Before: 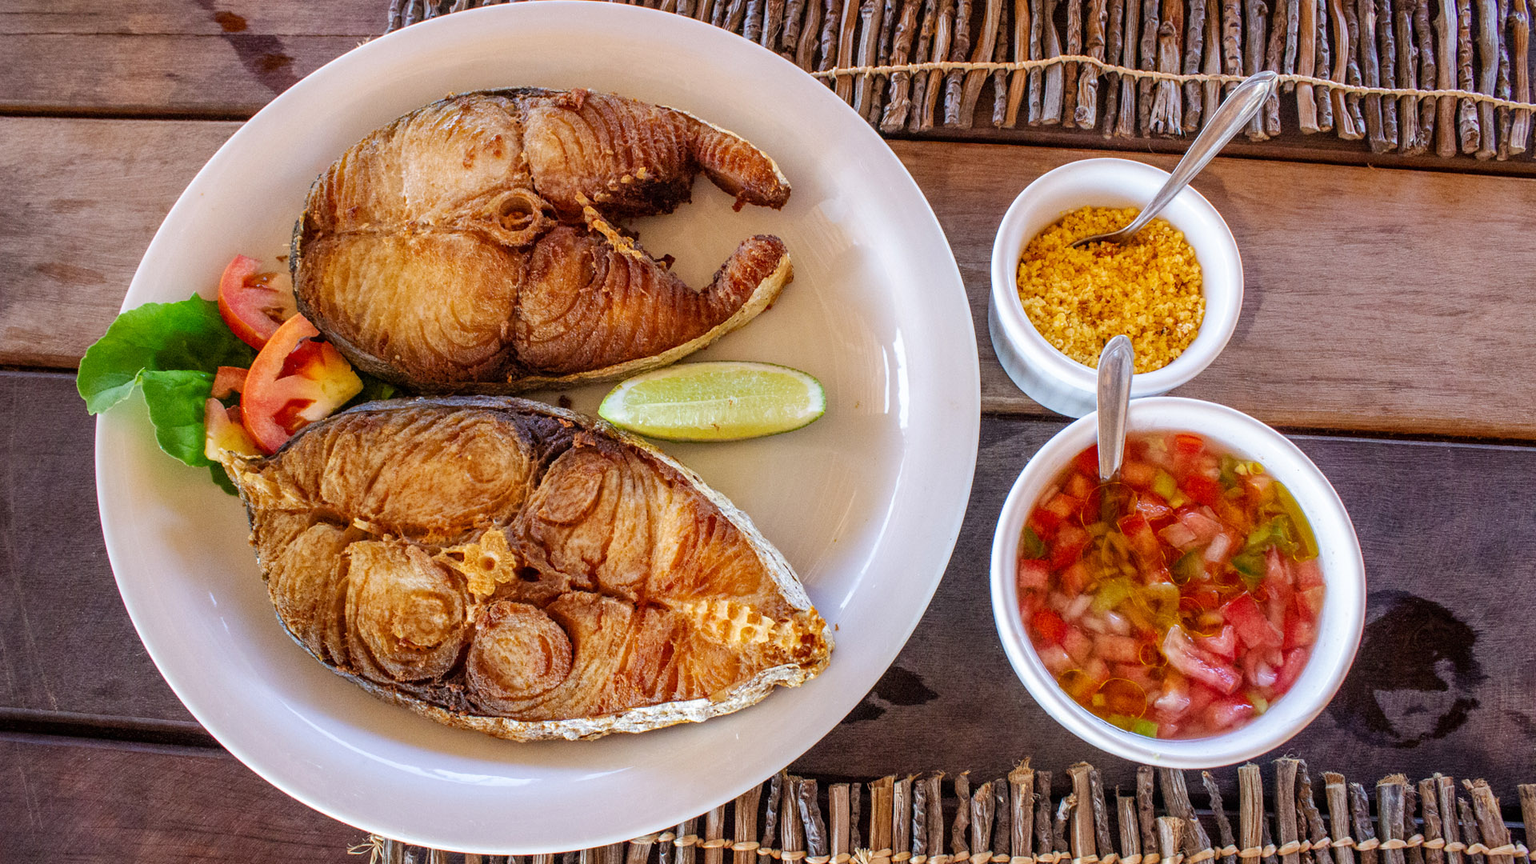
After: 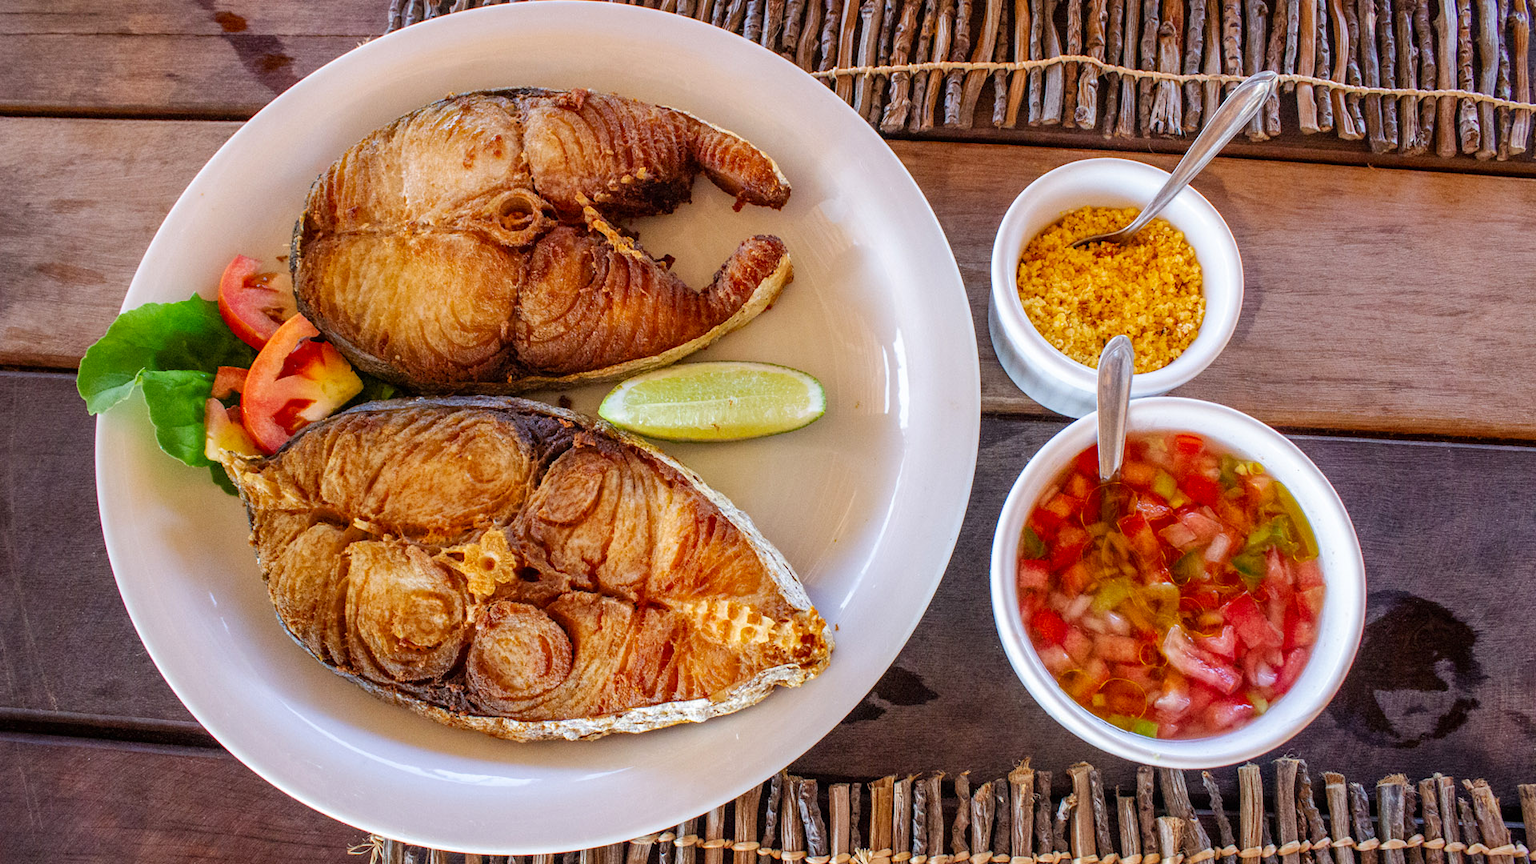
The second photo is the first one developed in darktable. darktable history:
color zones: curves: ch1 [(0, 0.525) (0.143, 0.556) (0.286, 0.52) (0.429, 0.5) (0.571, 0.5) (0.714, 0.5) (0.857, 0.503) (1, 0.525)]
